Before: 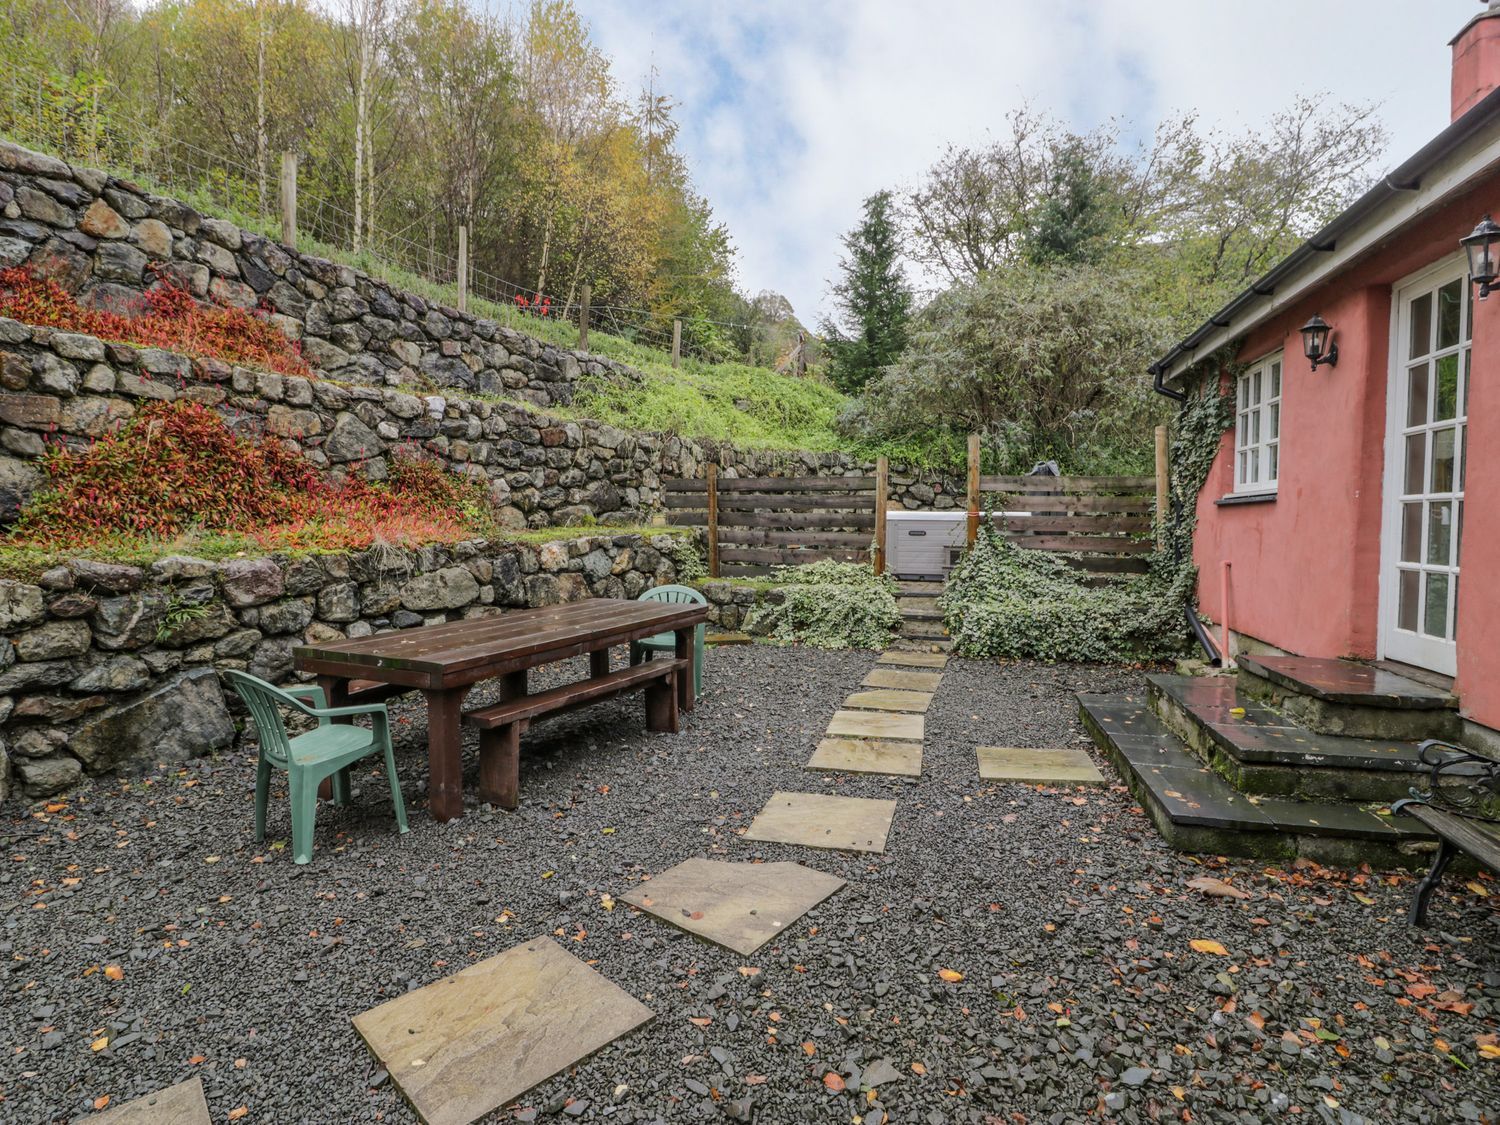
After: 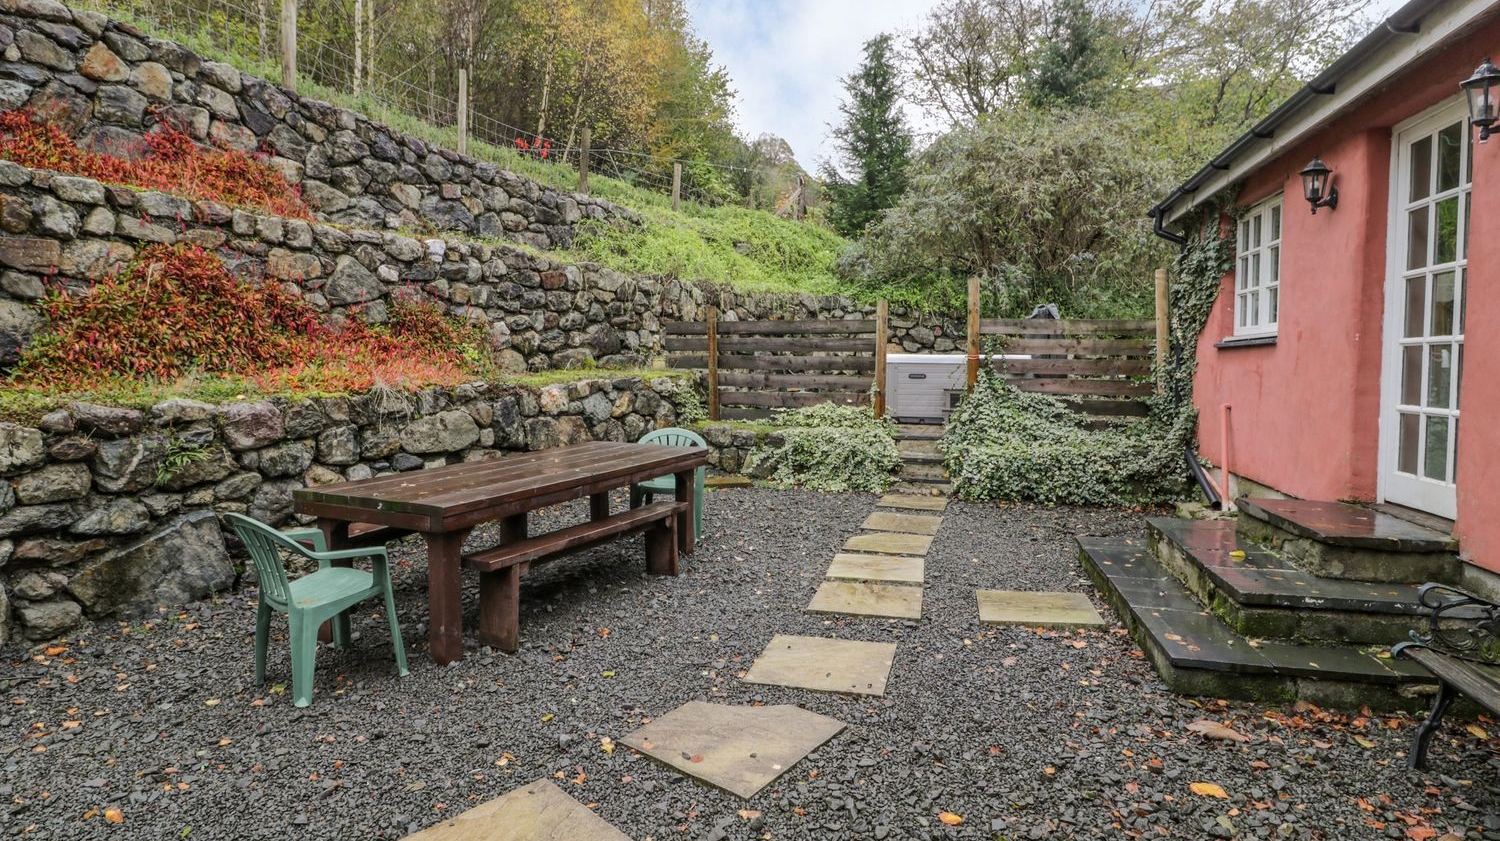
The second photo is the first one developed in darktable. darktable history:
crop: top 13.981%, bottom 11.223%
exposure: exposure 0.123 EV, compensate highlight preservation false
